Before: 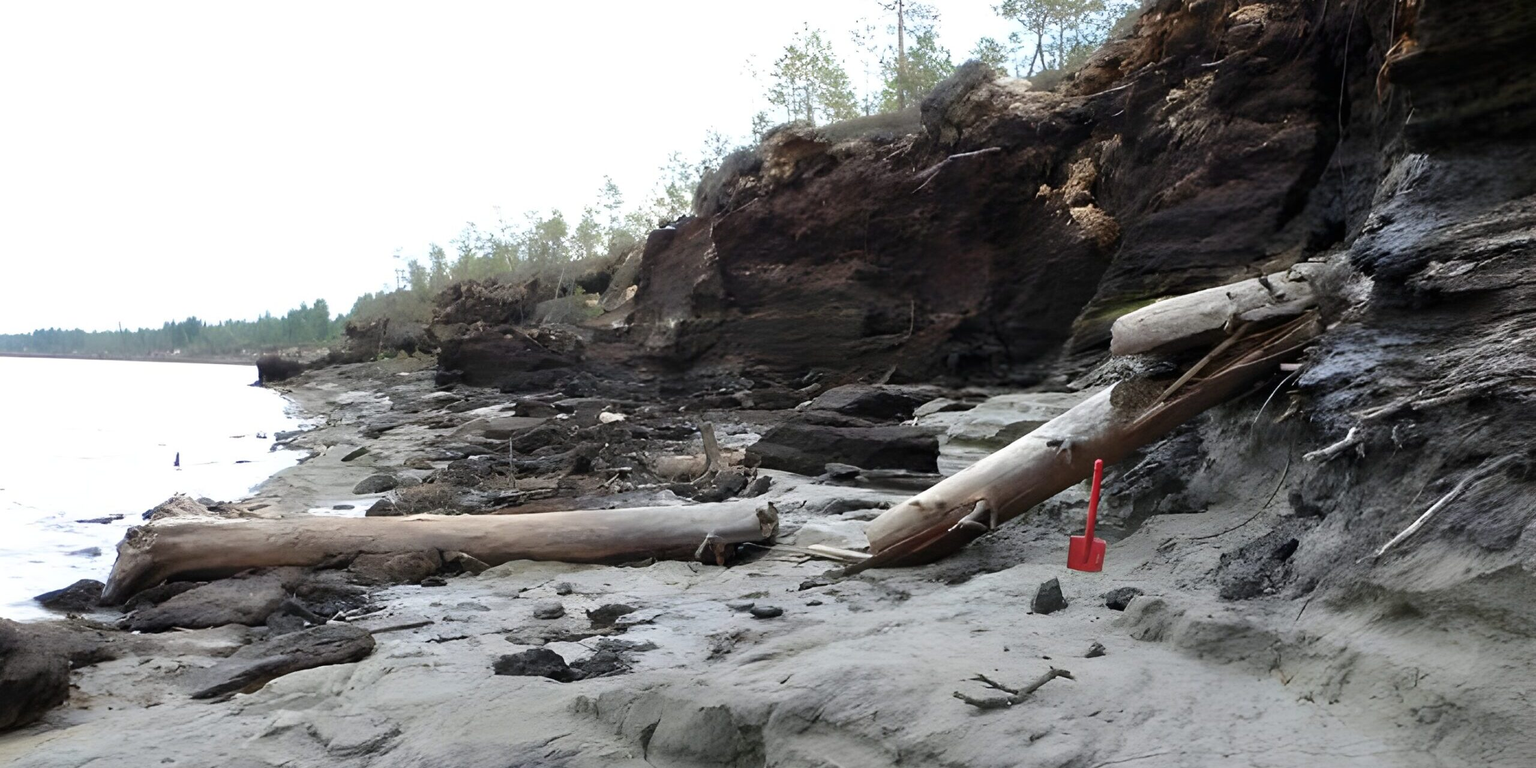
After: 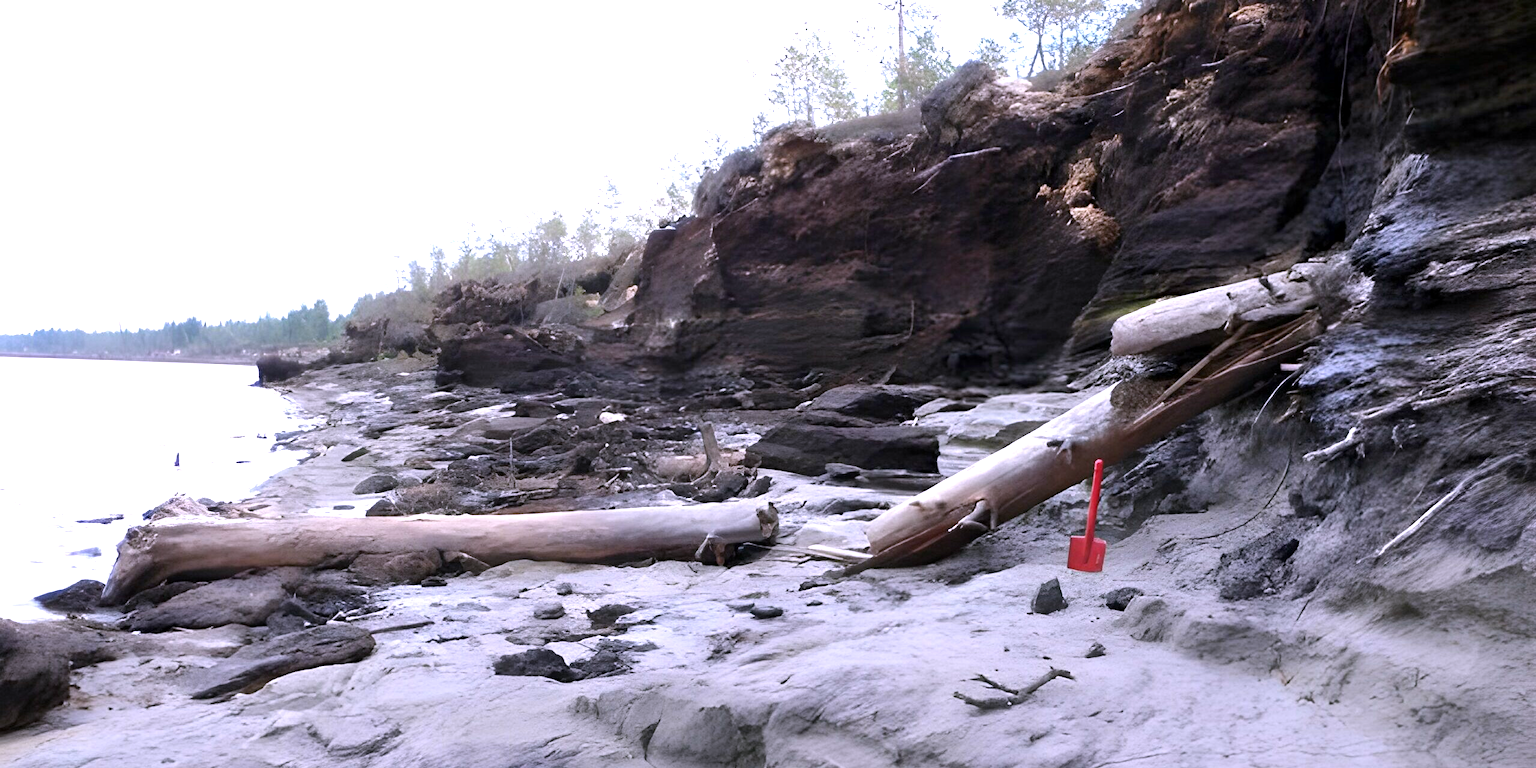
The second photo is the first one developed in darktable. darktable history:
exposure: black level correction 0.001, exposure 0.5 EV, compensate exposure bias true, compensate highlight preservation false
white balance: red 1.042, blue 1.17
